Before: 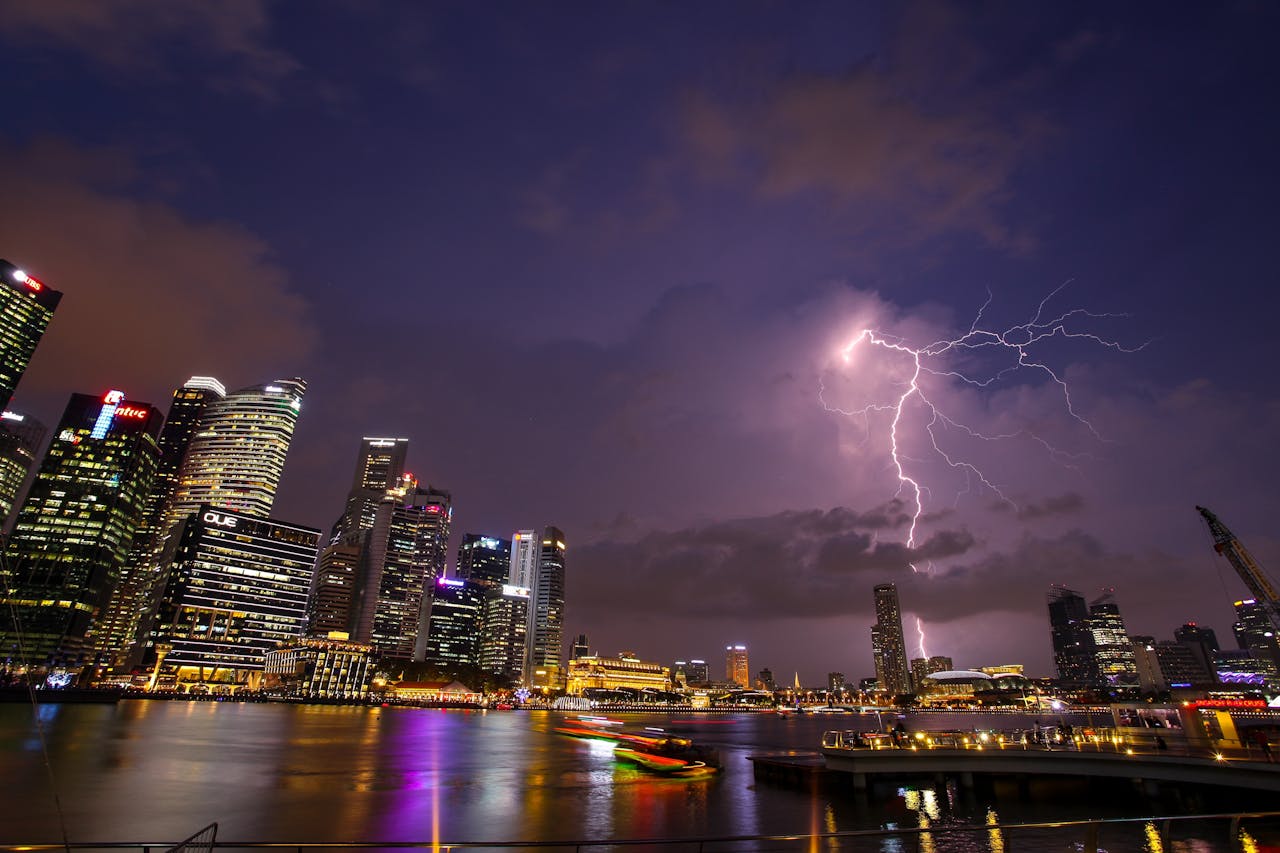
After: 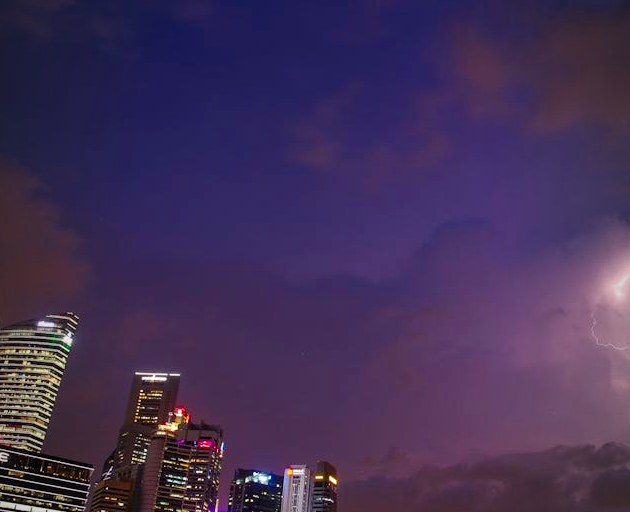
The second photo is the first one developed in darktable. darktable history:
contrast brightness saturation: contrast 0.09, saturation 0.28
color balance rgb: perceptual saturation grading › global saturation 20%, perceptual saturation grading › highlights -25%, perceptual saturation grading › shadows 25%
crop: left 17.835%, top 7.675%, right 32.881%, bottom 32.213%
vignetting: fall-off start 97%, fall-off radius 100%, width/height ratio 0.609, unbound false
